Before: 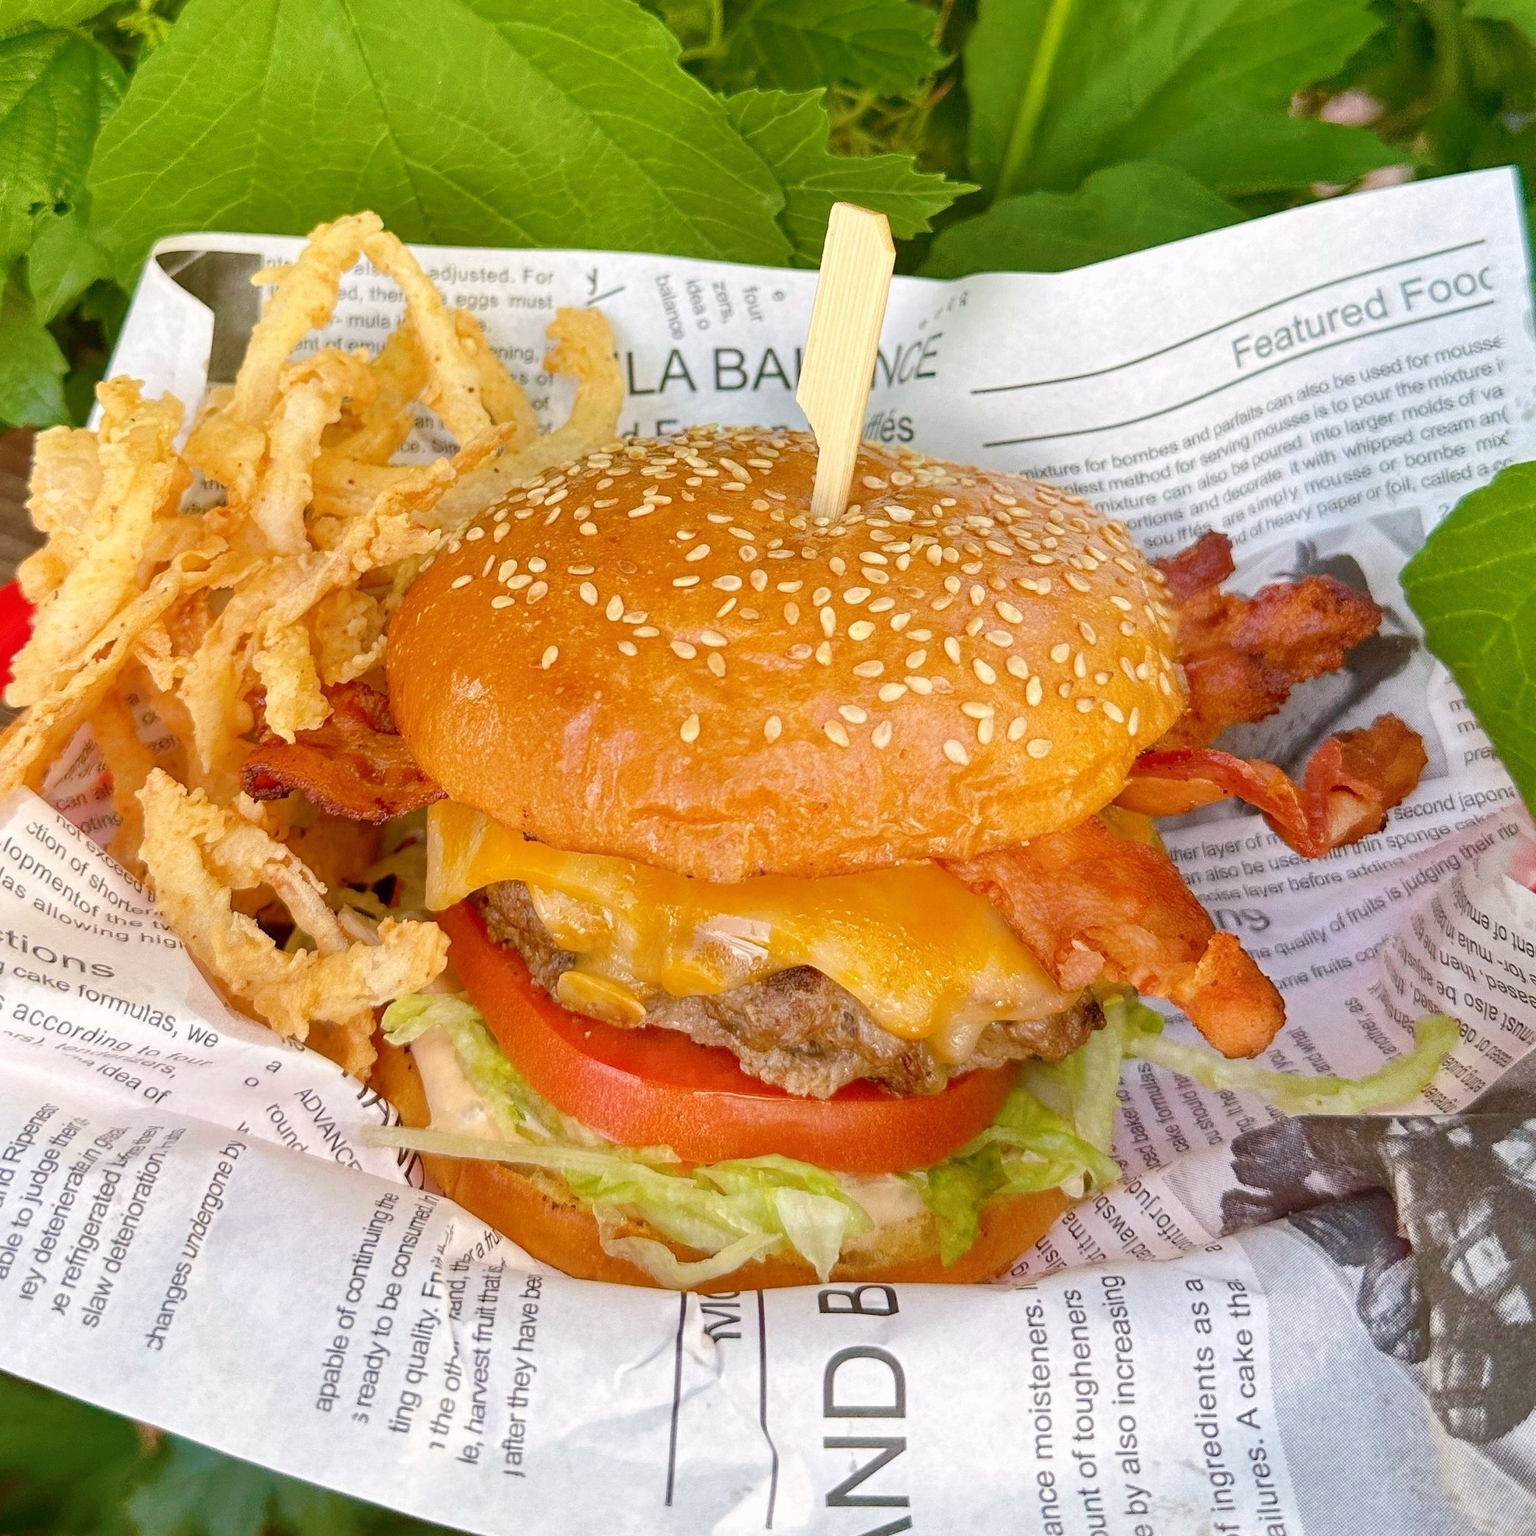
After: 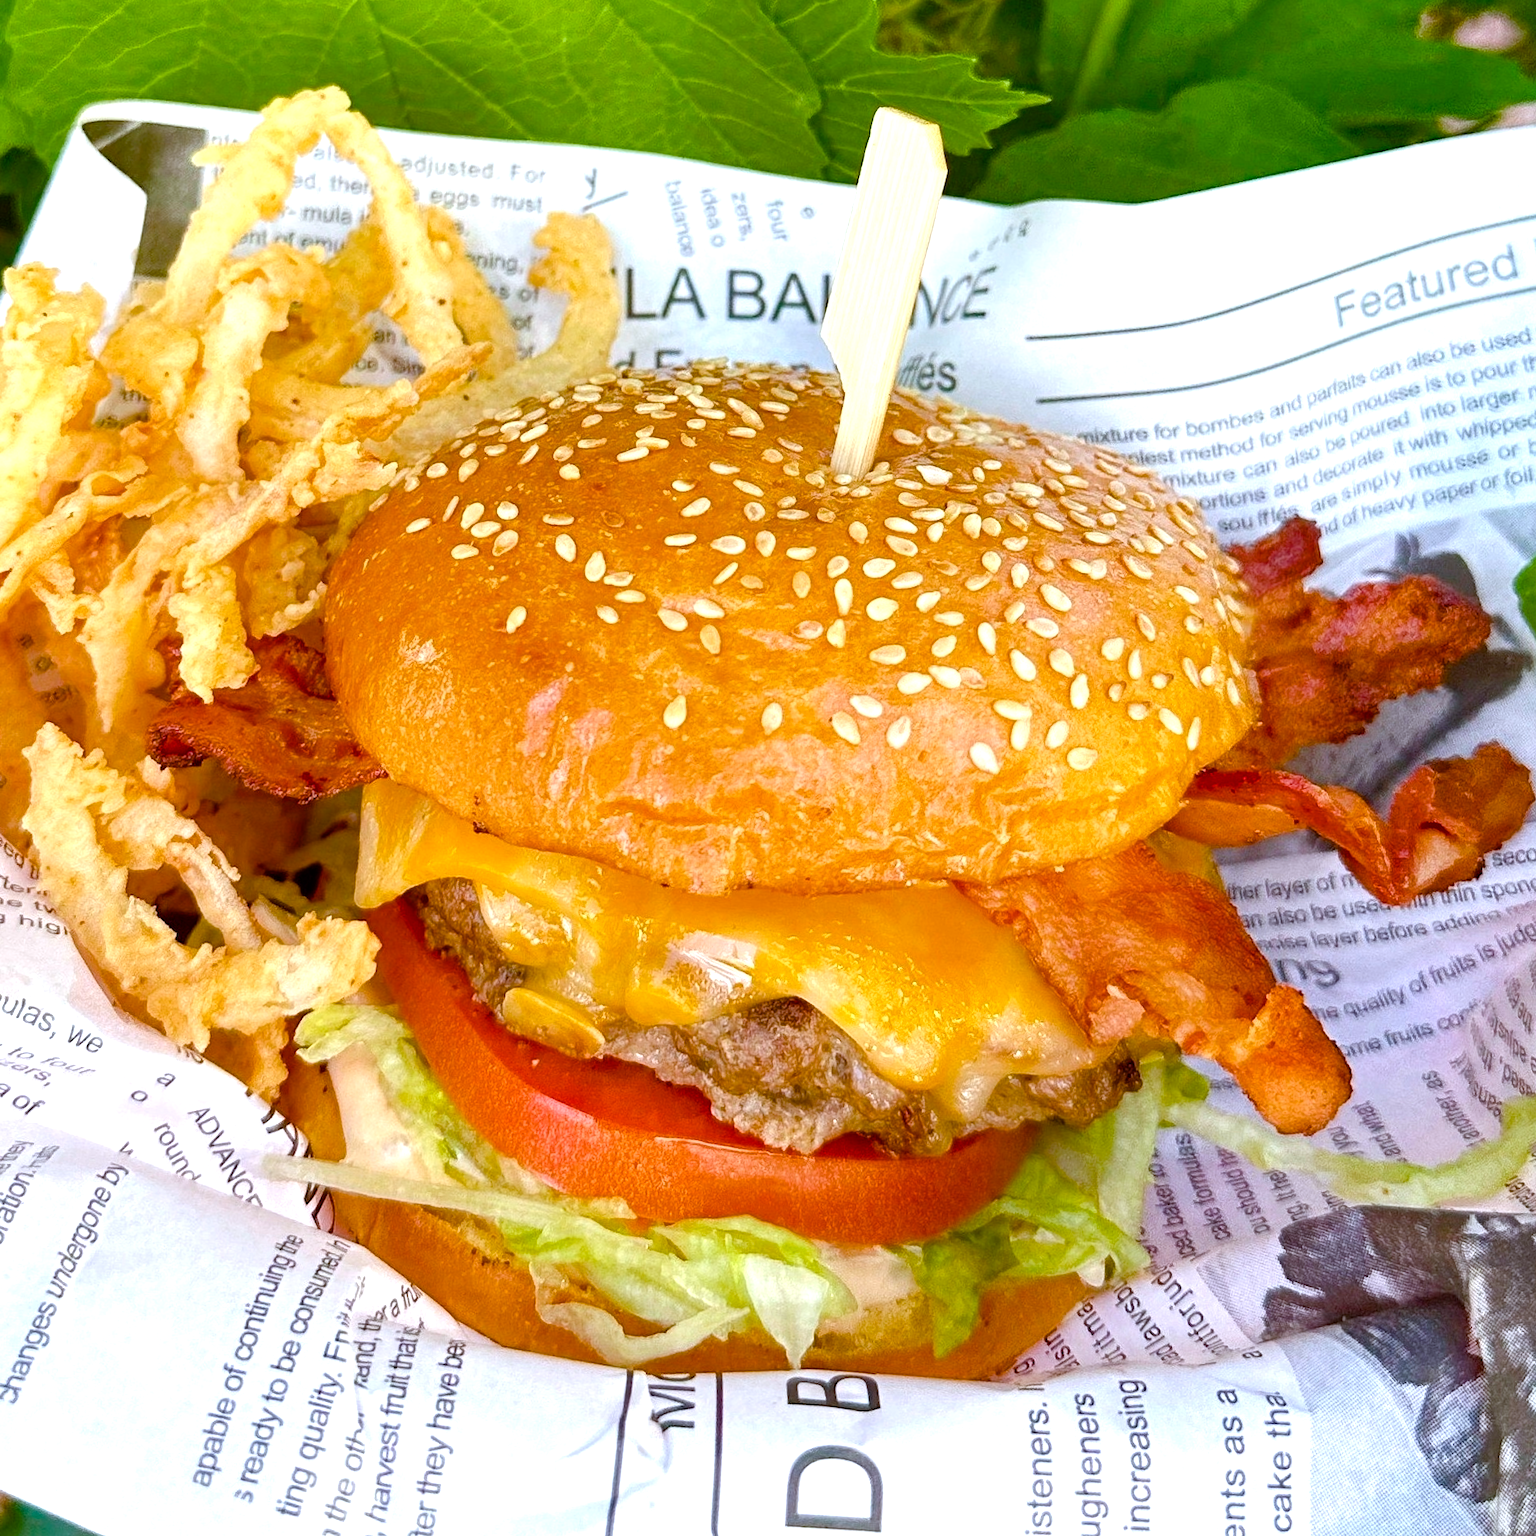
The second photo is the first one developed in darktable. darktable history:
crop and rotate: angle -3.27°, left 5.211%, top 5.211%, right 4.607%, bottom 4.607%
color balance rgb: perceptual saturation grading › mid-tones 6.33%, perceptual saturation grading › shadows 72.44%, perceptual brilliance grading › highlights 11.59%, contrast 5.05%
color calibration: x 0.37, y 0.382, temperature 4313.32 K
